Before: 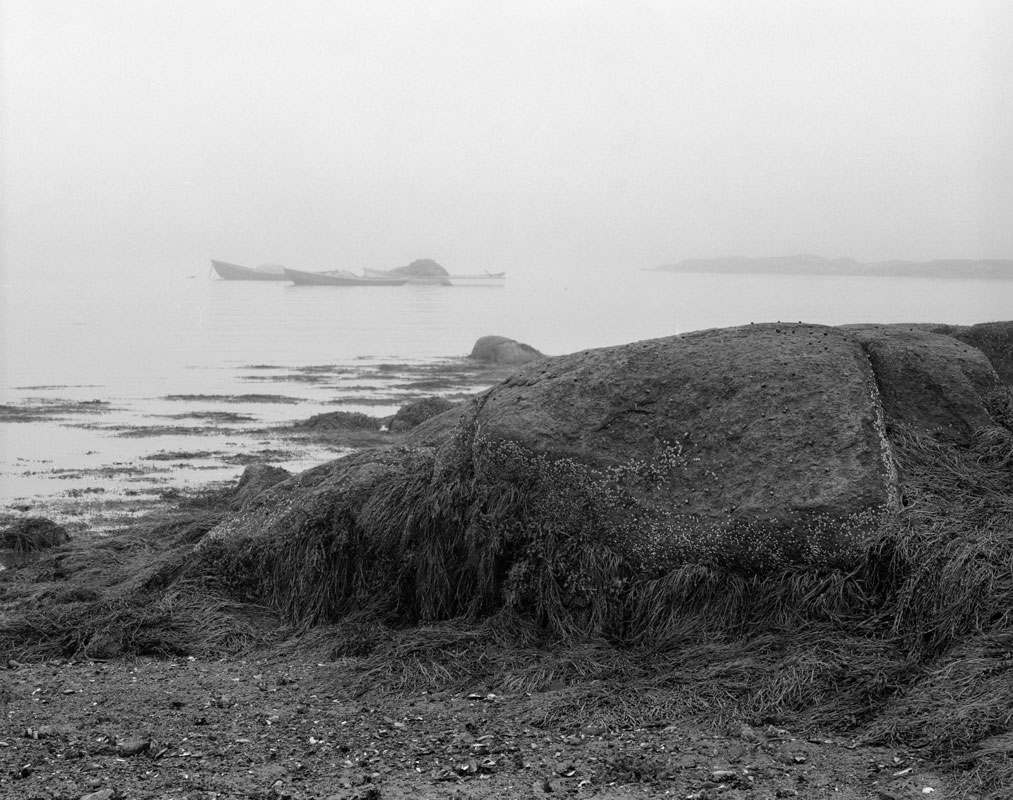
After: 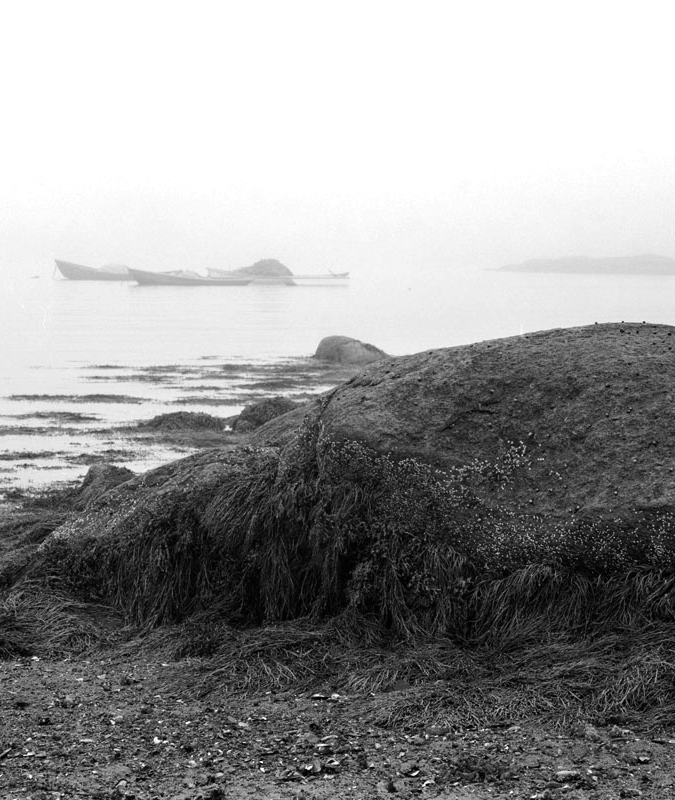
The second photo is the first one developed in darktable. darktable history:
crop and rotate: left 15.446%, right 17.836%
tone equalizer: -8 EV -0.417 EV, -7 EV -0.389 EV, -6 EV -0.333 EV, -5 EV -0.222 EV, -3 EV 0.222 EV, -2 EV 0.333 EV, -1 EV 0.389 EV, +0 EV 0.417 EV, edges refinement/feathering 500, mask exposure compensation -1.57 EV, preserve details no
